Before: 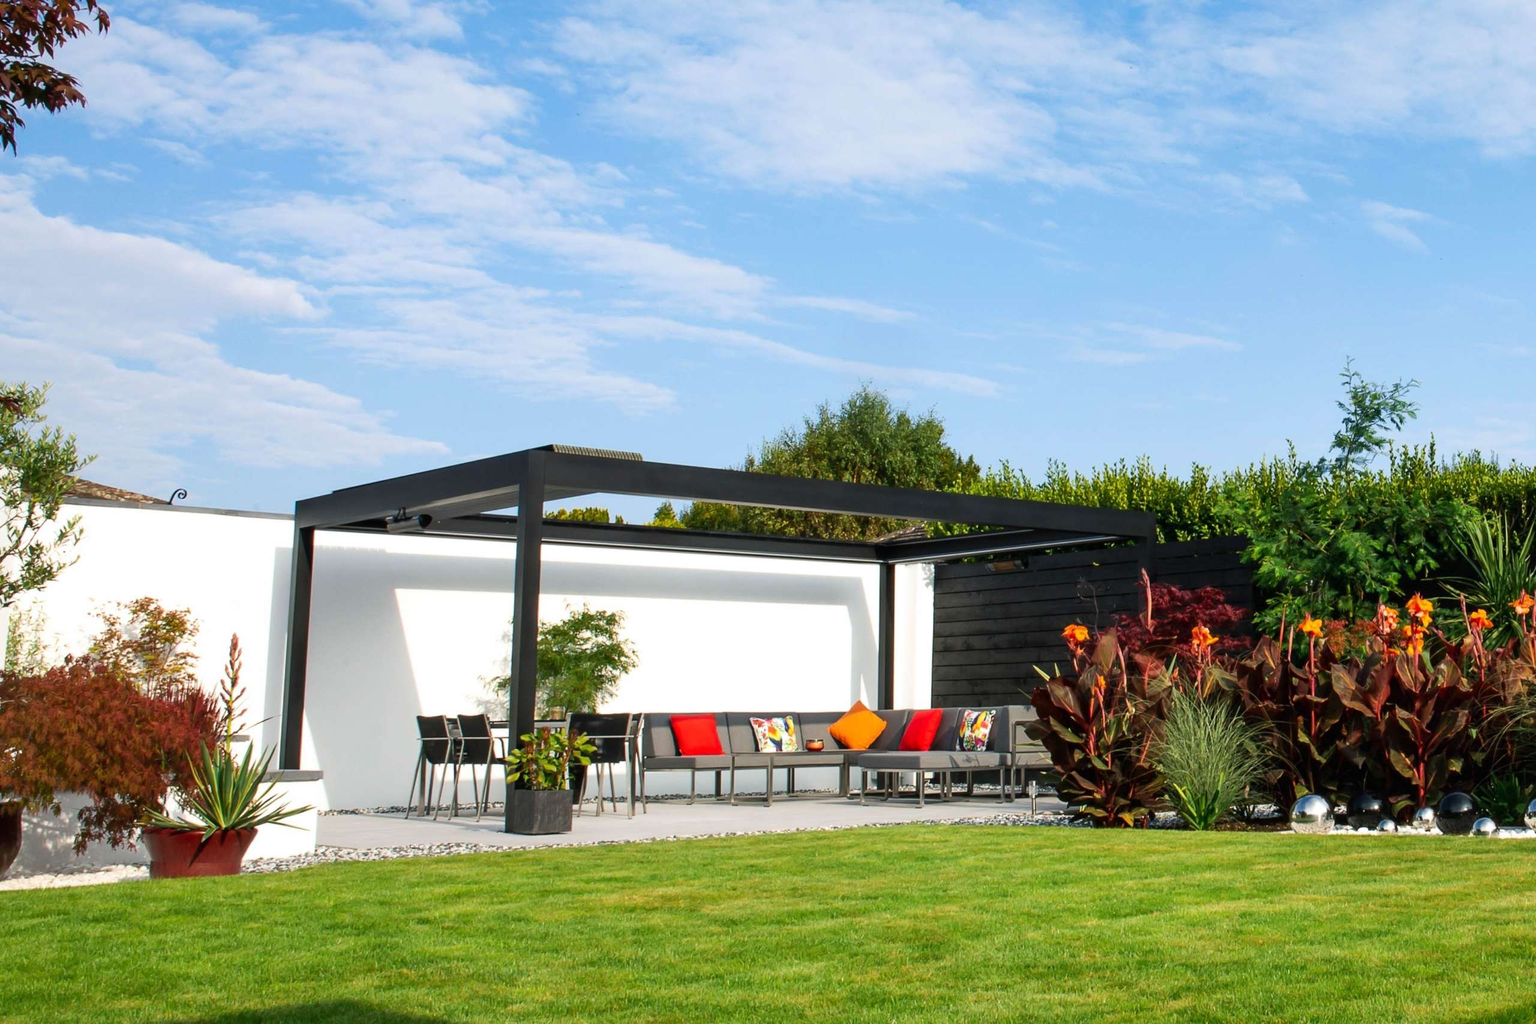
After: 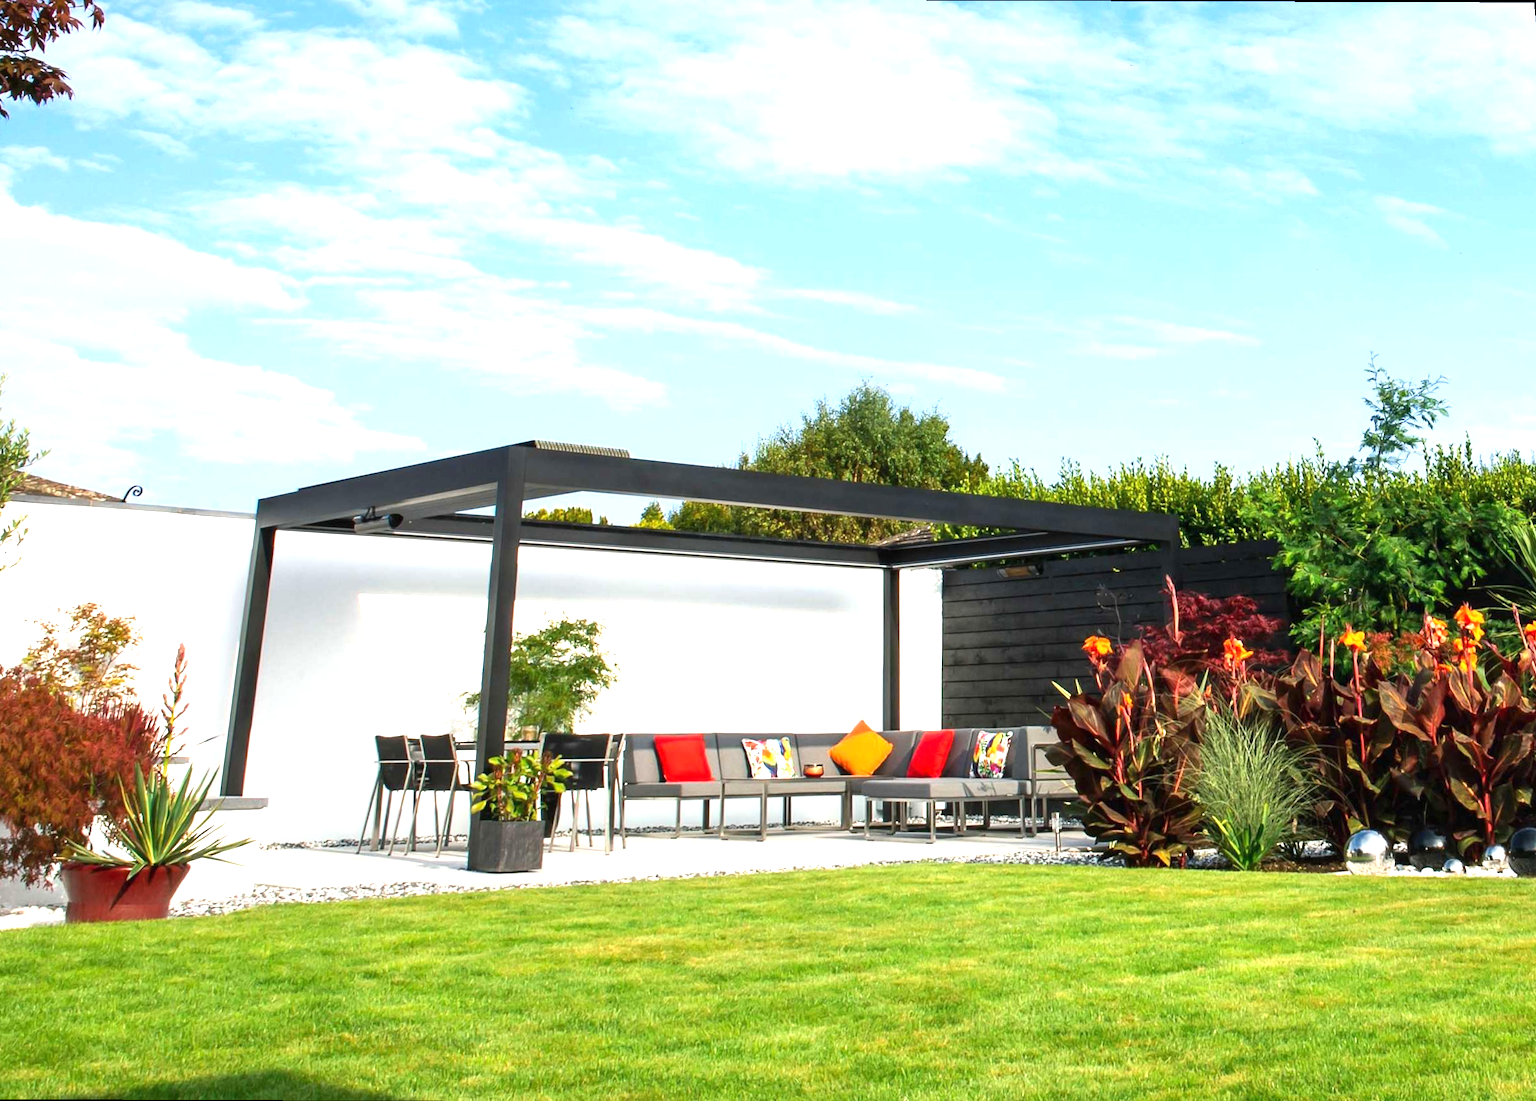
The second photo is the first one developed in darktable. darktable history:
exposure: black level correction 0, exposure 0.877 EV, compensate exposure bias true, compensate highlight preservation false
rotate and perspective: rotation 0.215°, lens shift (vertical) -0.139, crop left 0.069, crop right 0.939, crop top 0.002, crop bottom 0.996
